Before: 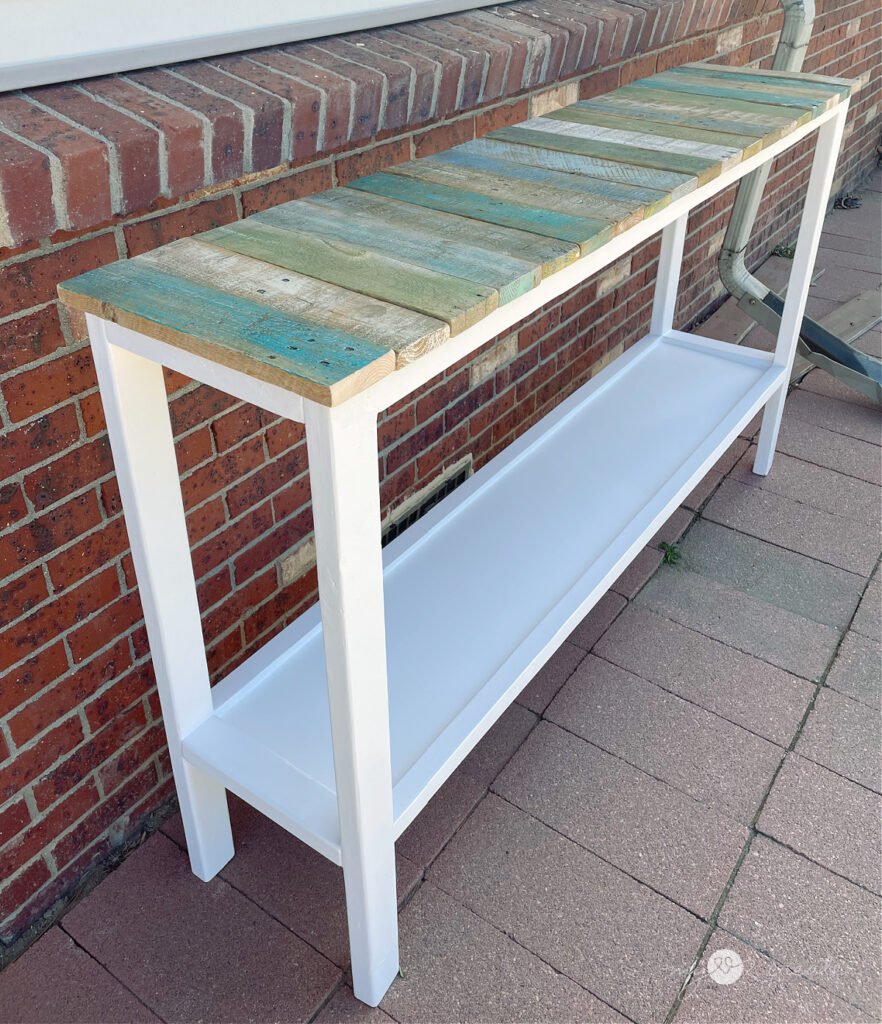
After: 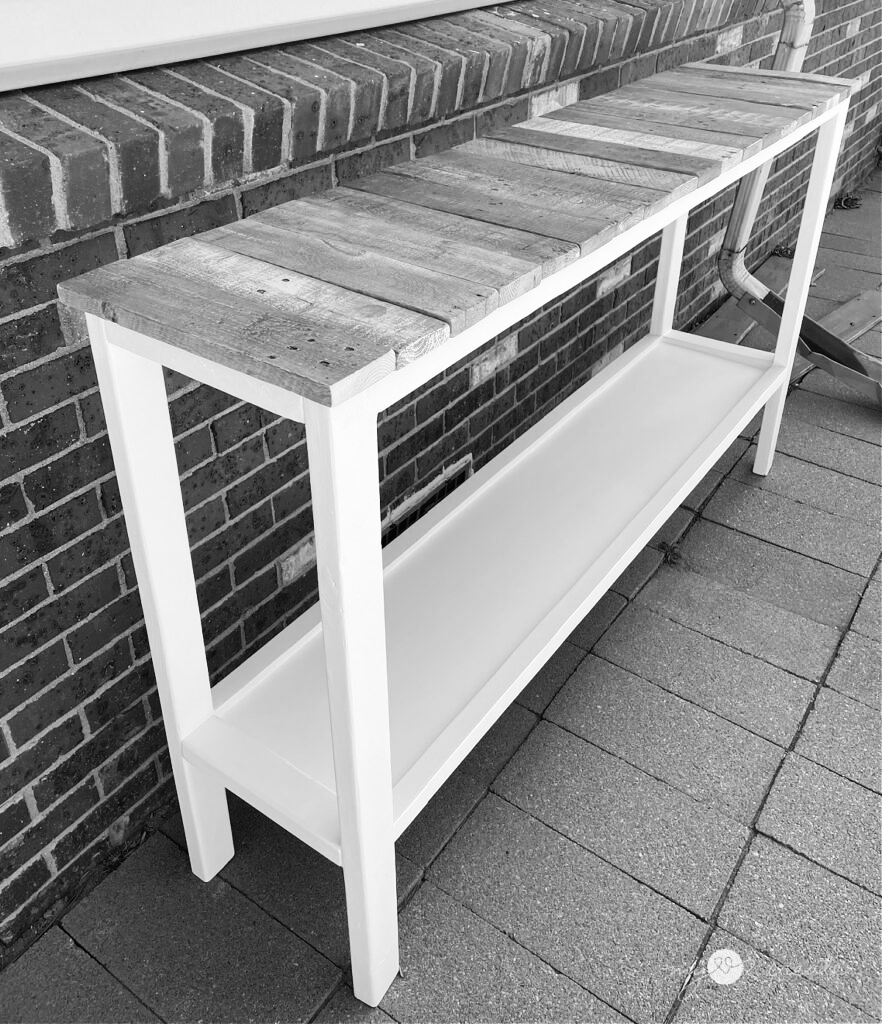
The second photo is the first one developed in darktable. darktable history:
contrast brightness saturation: contrast 0.26, brightness 0.02, saturation 0.87
monochrome: on, module defaults
shadows and highlights: low approximation 0.01, soften with gaussian
